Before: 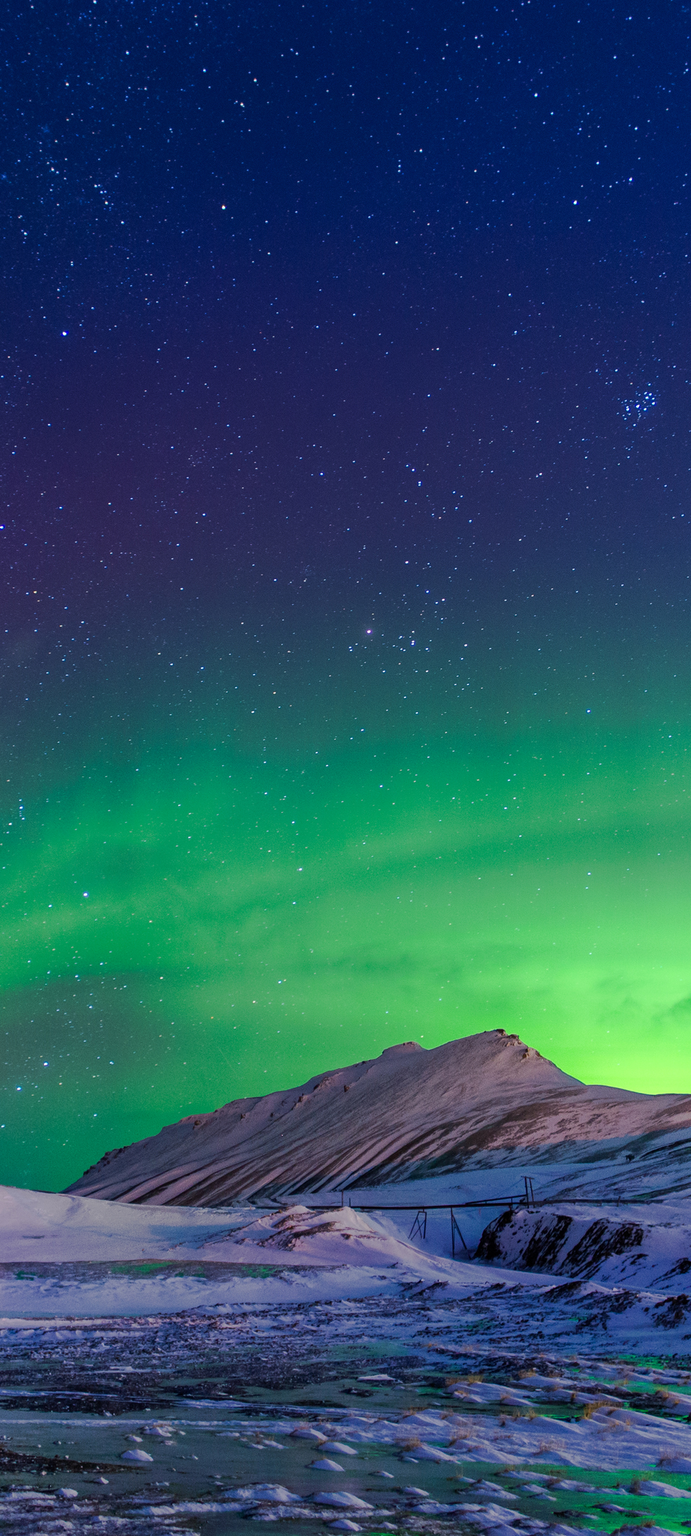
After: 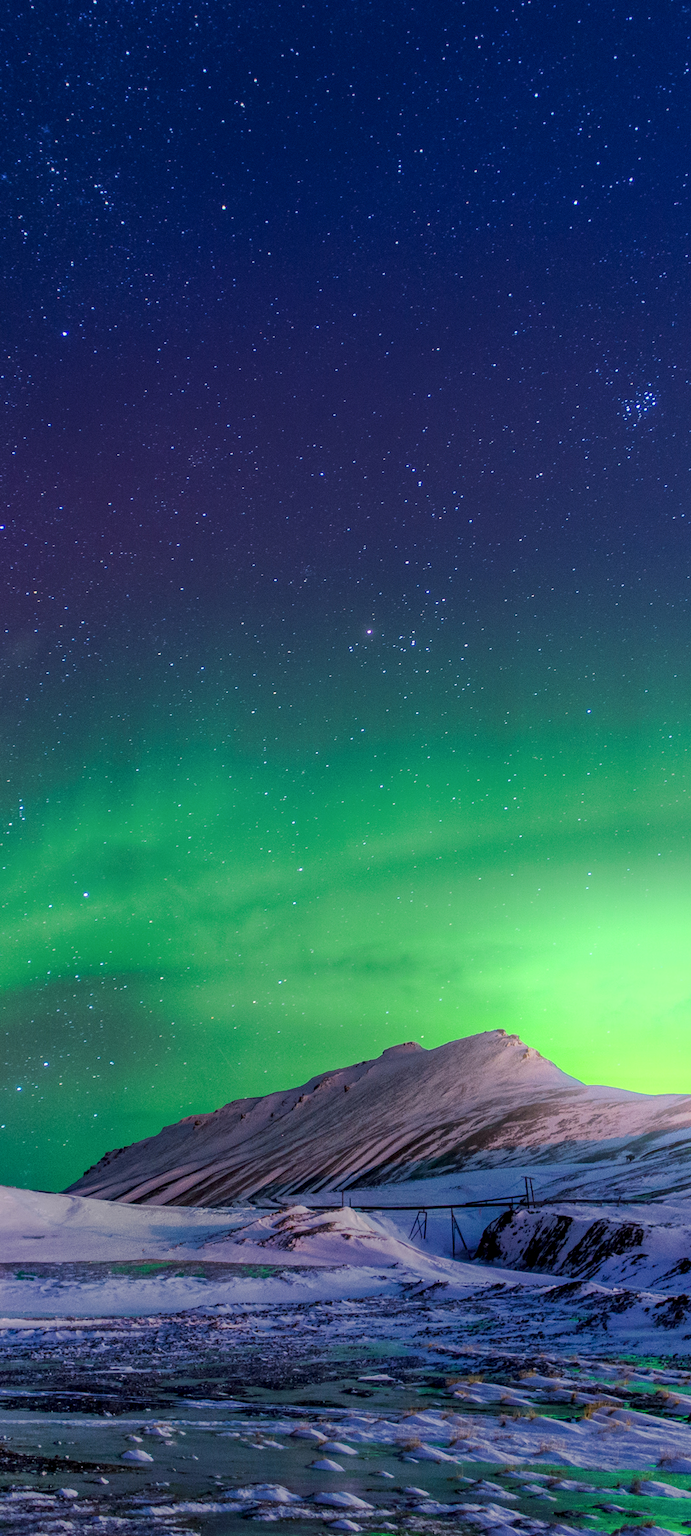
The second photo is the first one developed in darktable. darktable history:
local contrast: on, module defaults
bloom: on, module defaults
